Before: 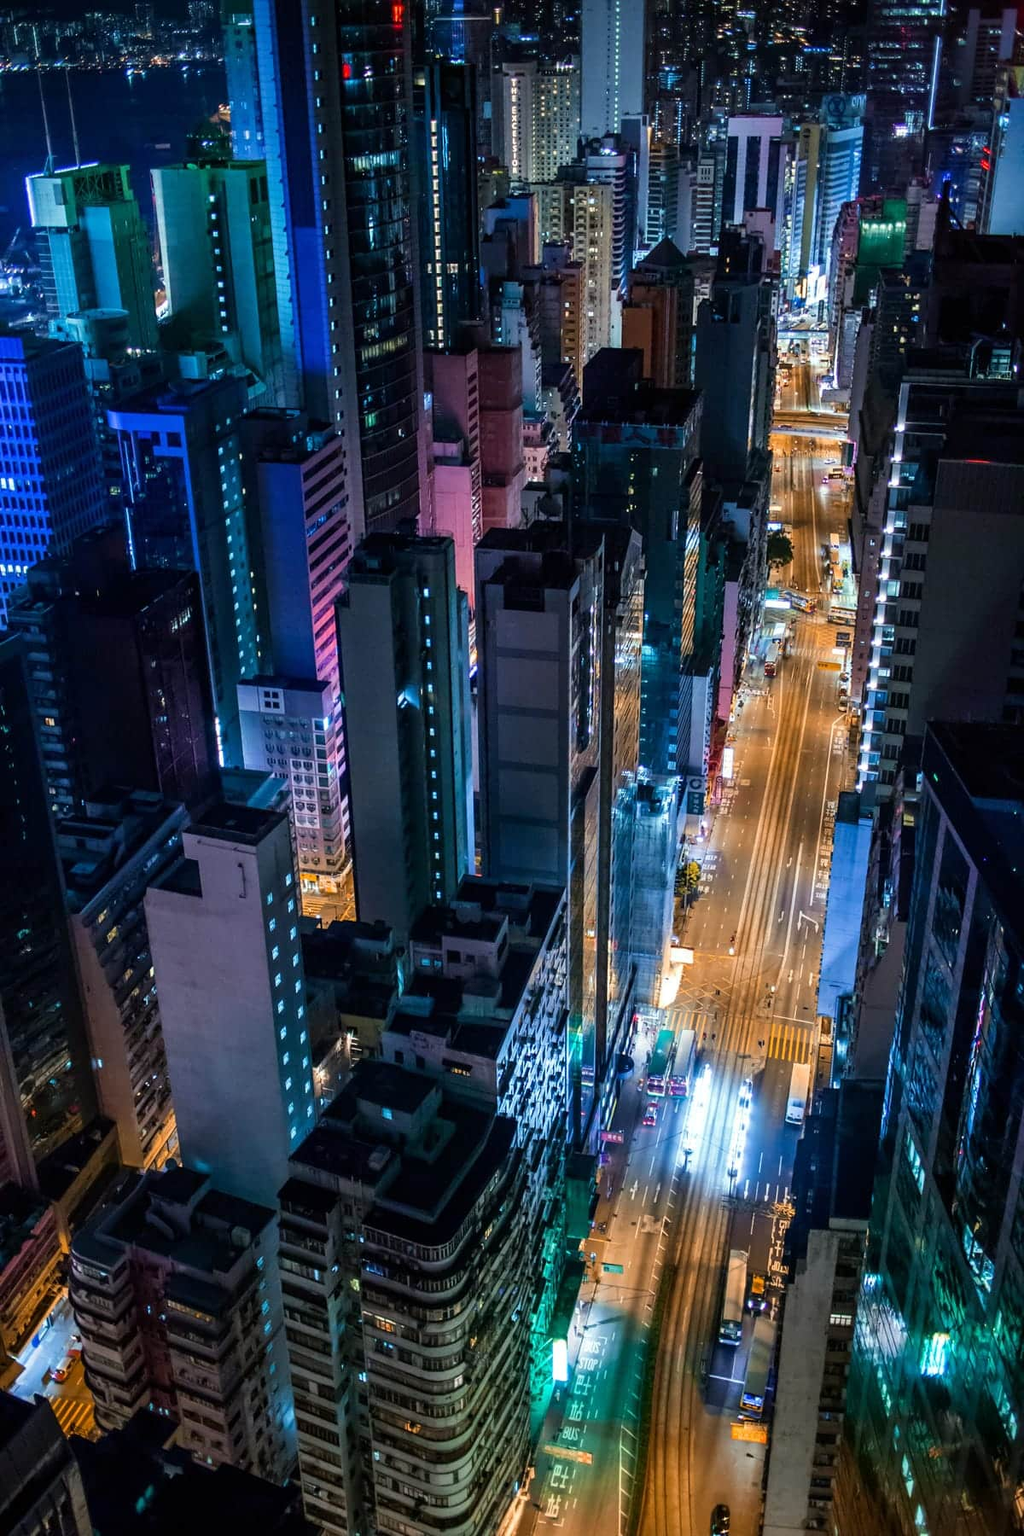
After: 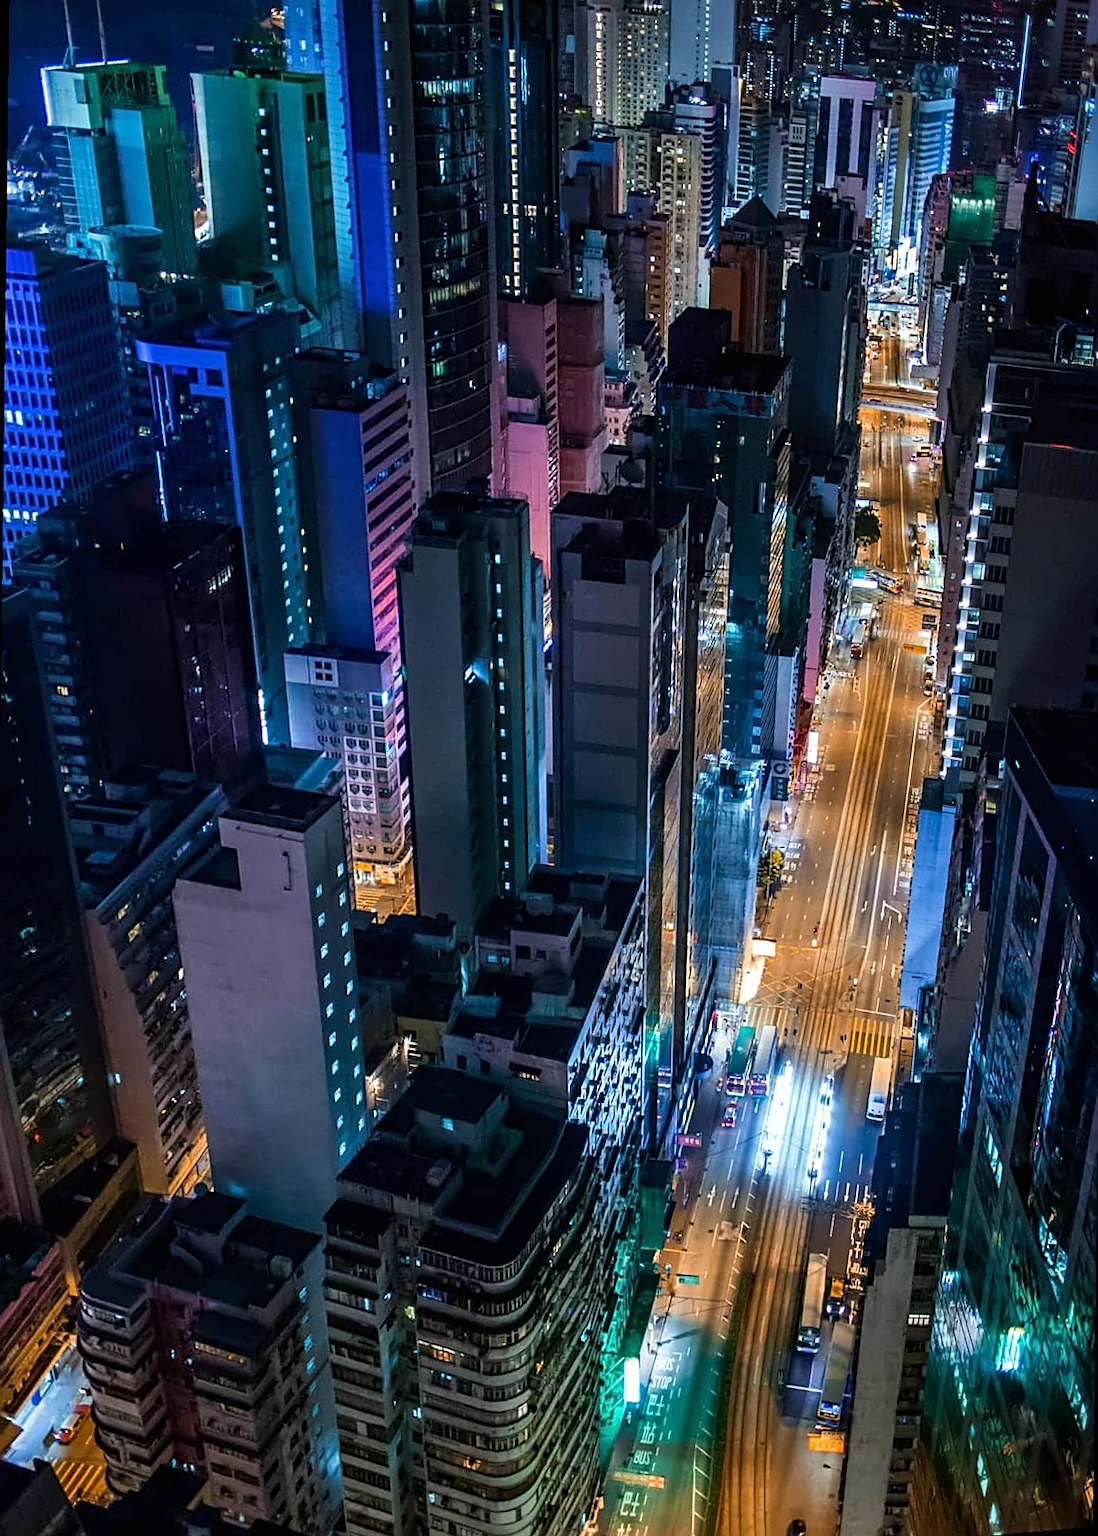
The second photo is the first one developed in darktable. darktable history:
sharpen: on, module defaults
rotate and perspective: rotation 0.679°, lens shift (horizontal) 0.136, crop left 0.009, crop right 0.991, crop top 0.078, crop bottom 0.95
